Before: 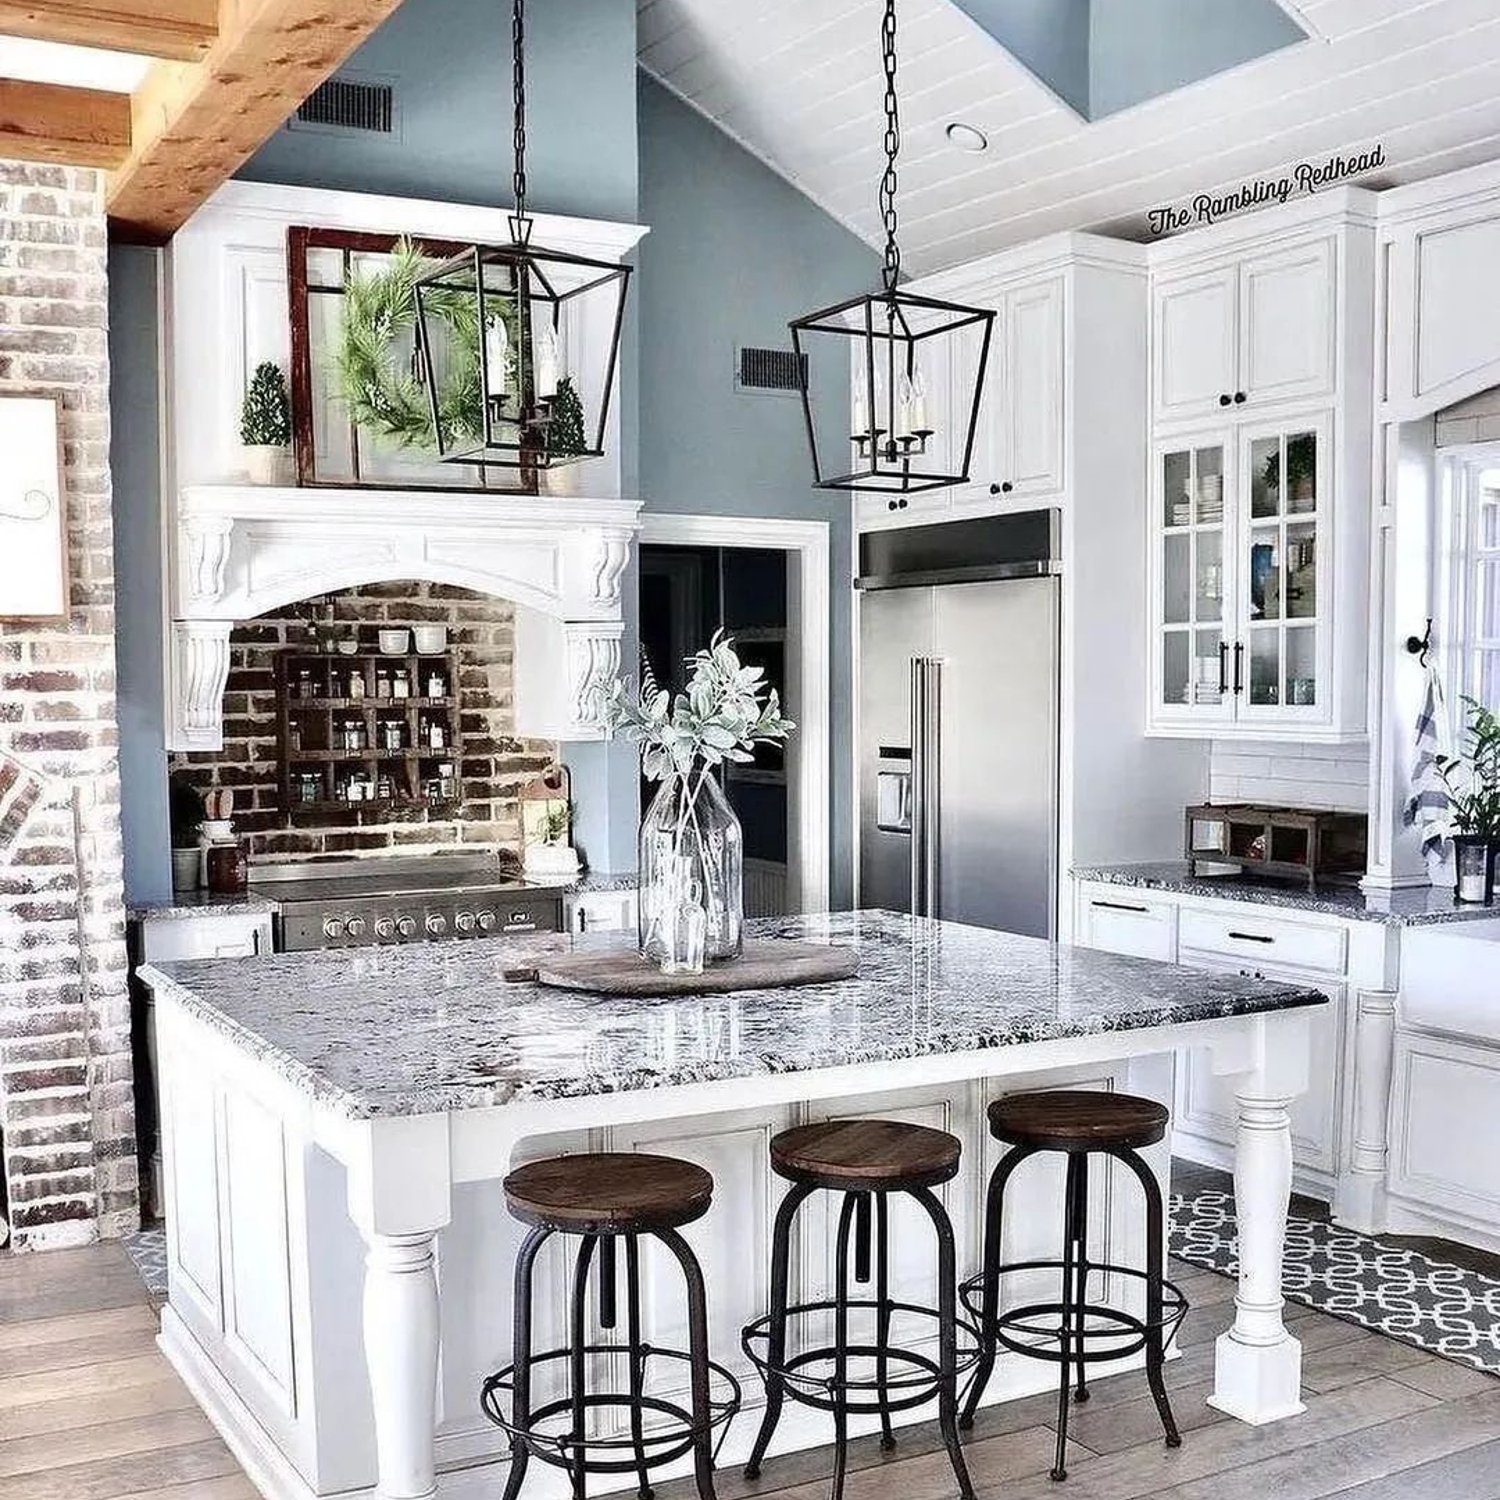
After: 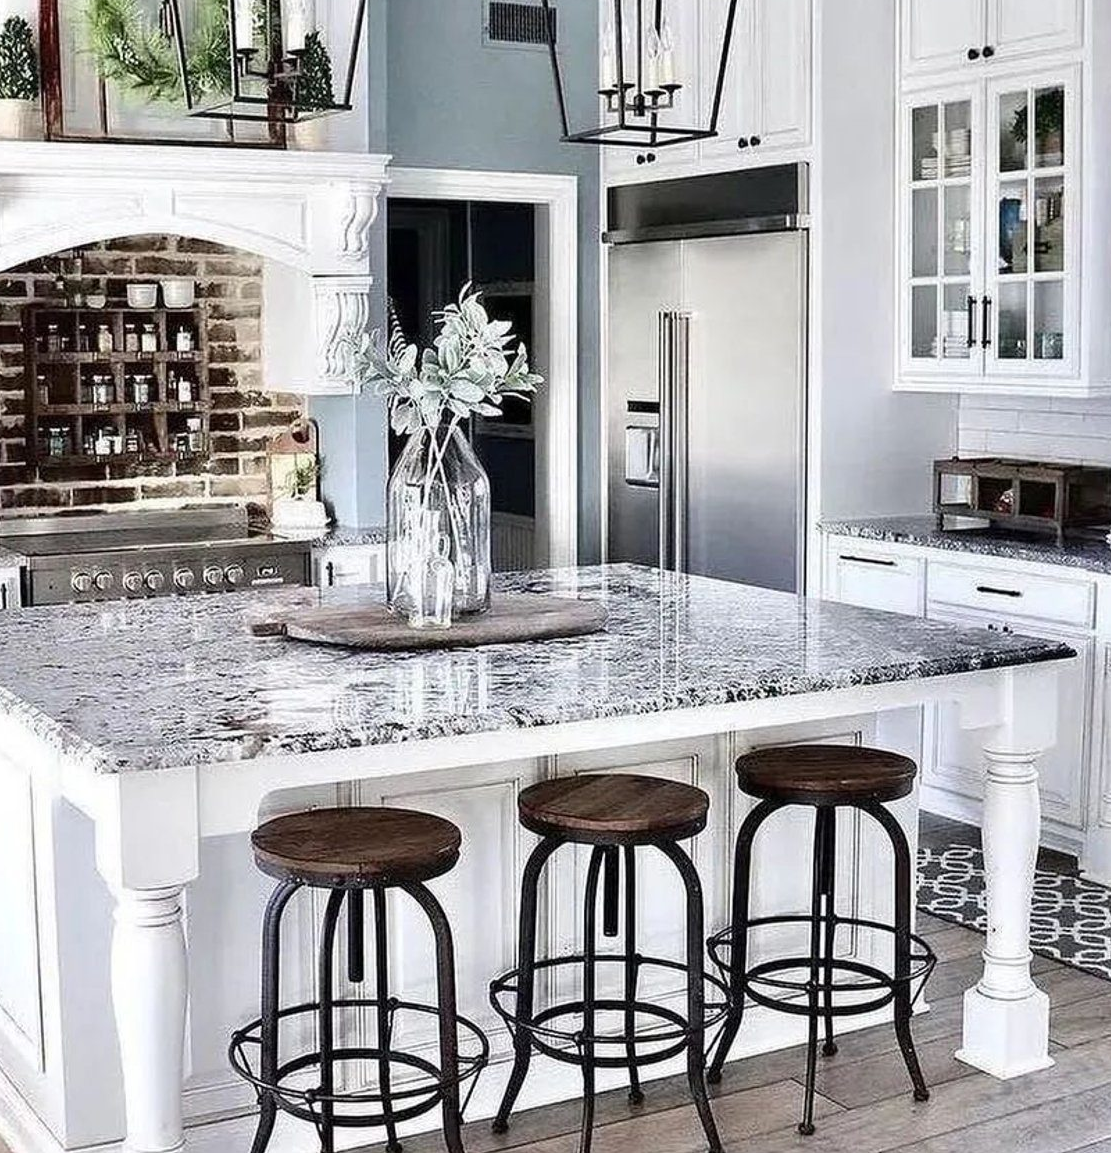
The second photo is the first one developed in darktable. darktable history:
crop: left 16.841%, top 23.074%, right 9.051%
